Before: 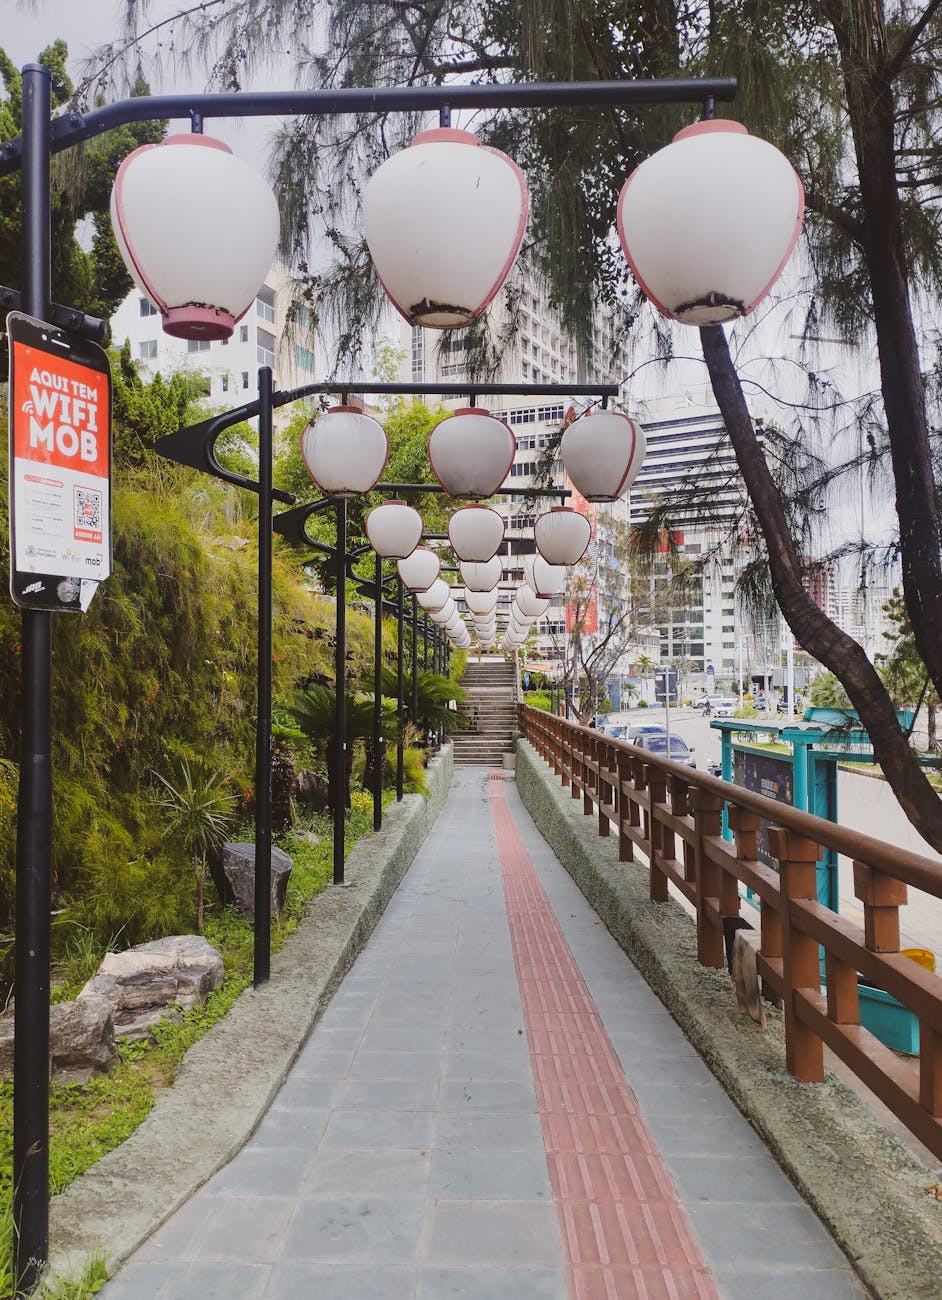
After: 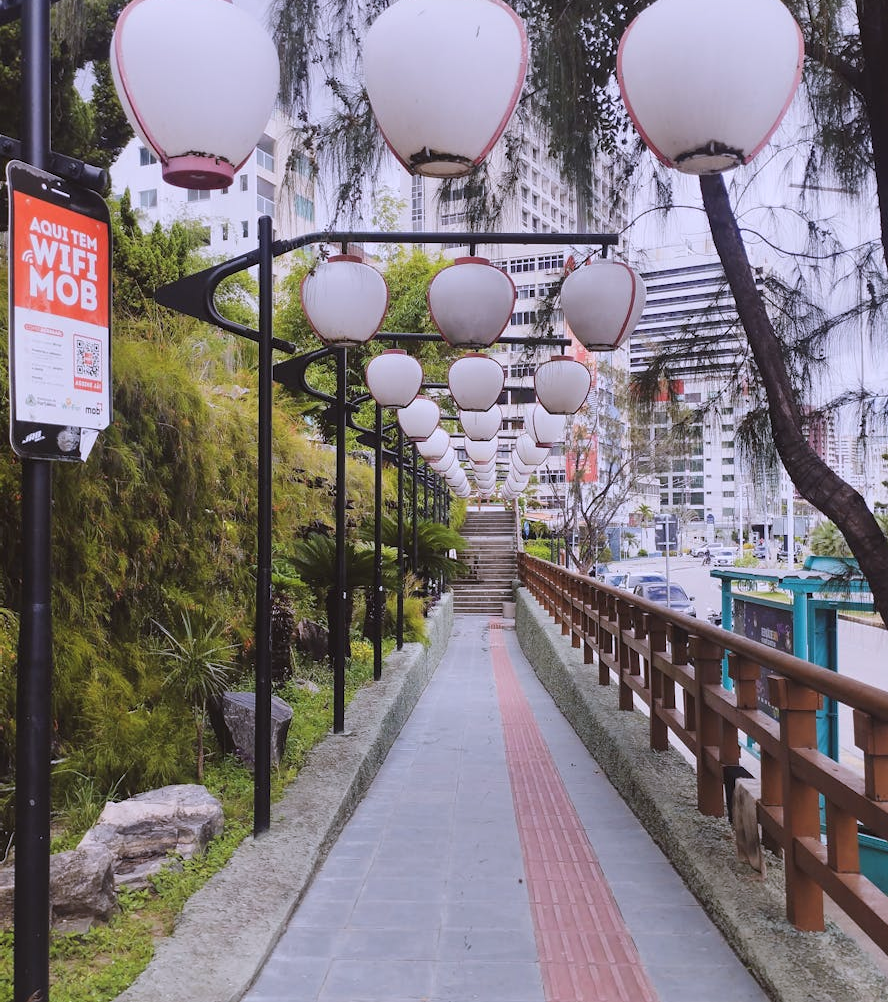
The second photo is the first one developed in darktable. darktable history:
contrast brightness saturation: contrast 0.01, saturation -0.05
crop and rotate: angle 0.03°, top 11.643%, right 5.651%, bottom 11.189%
color calibration: illuminant custom, x 0.363, y 0.385, temperature 4528.03 K
